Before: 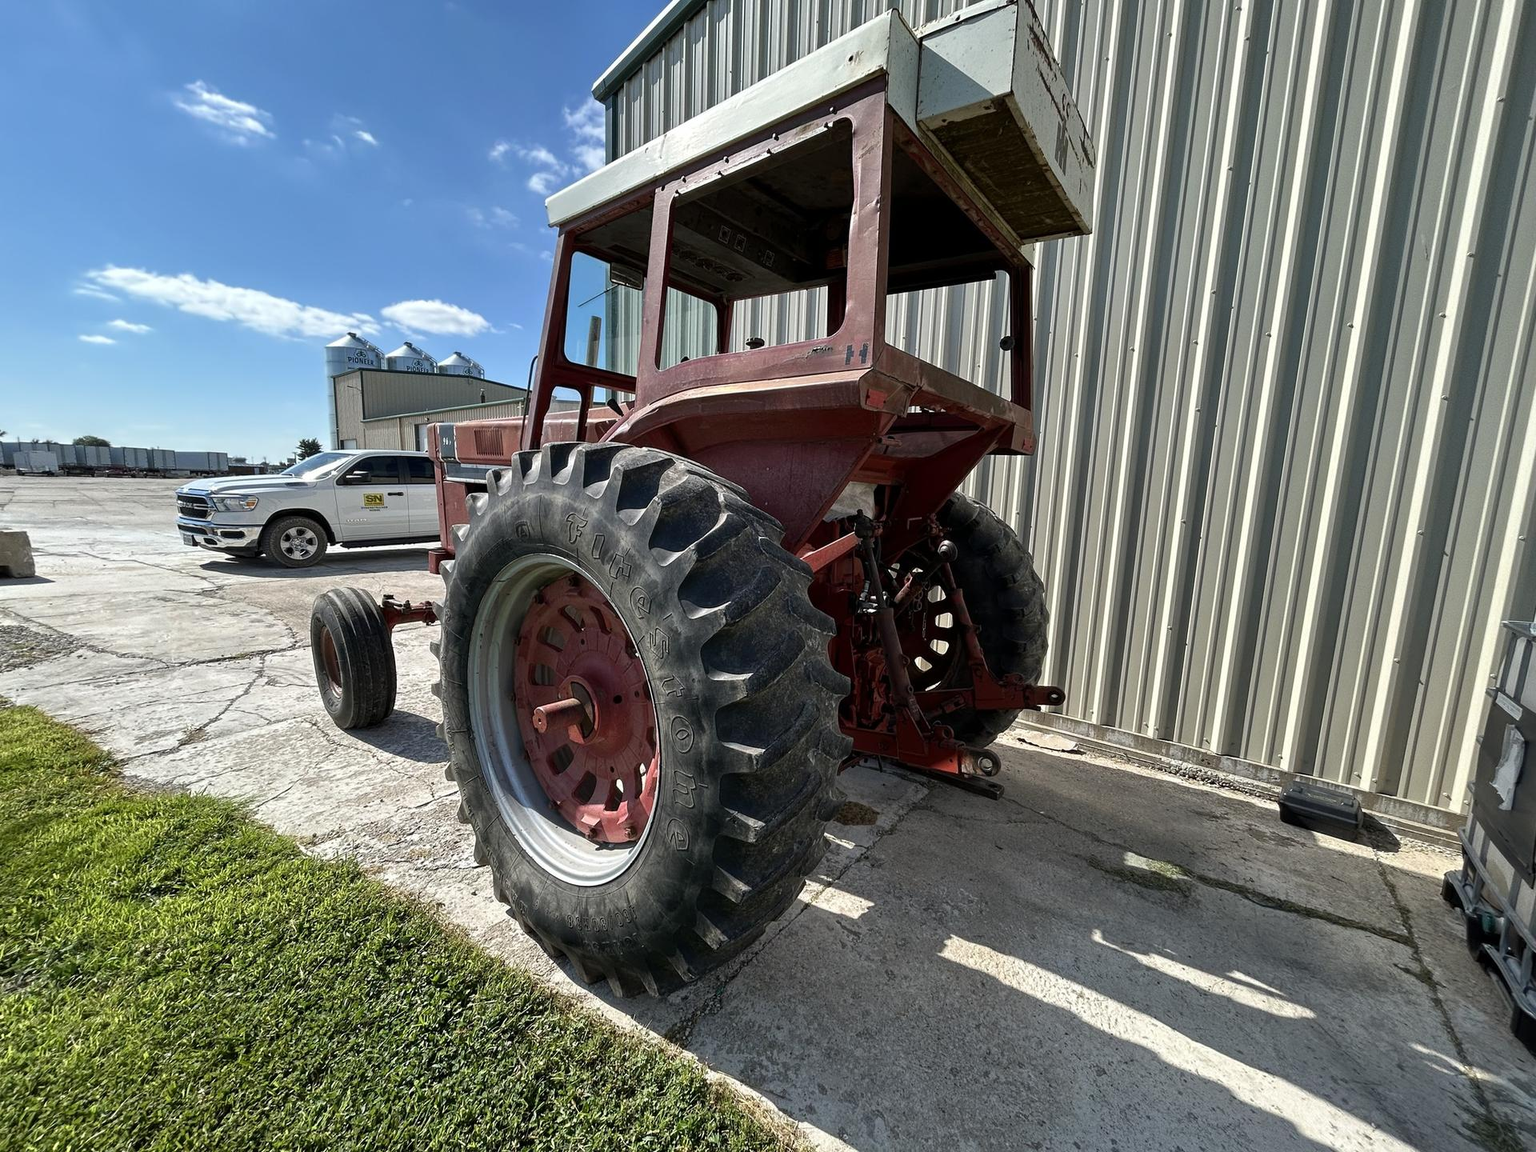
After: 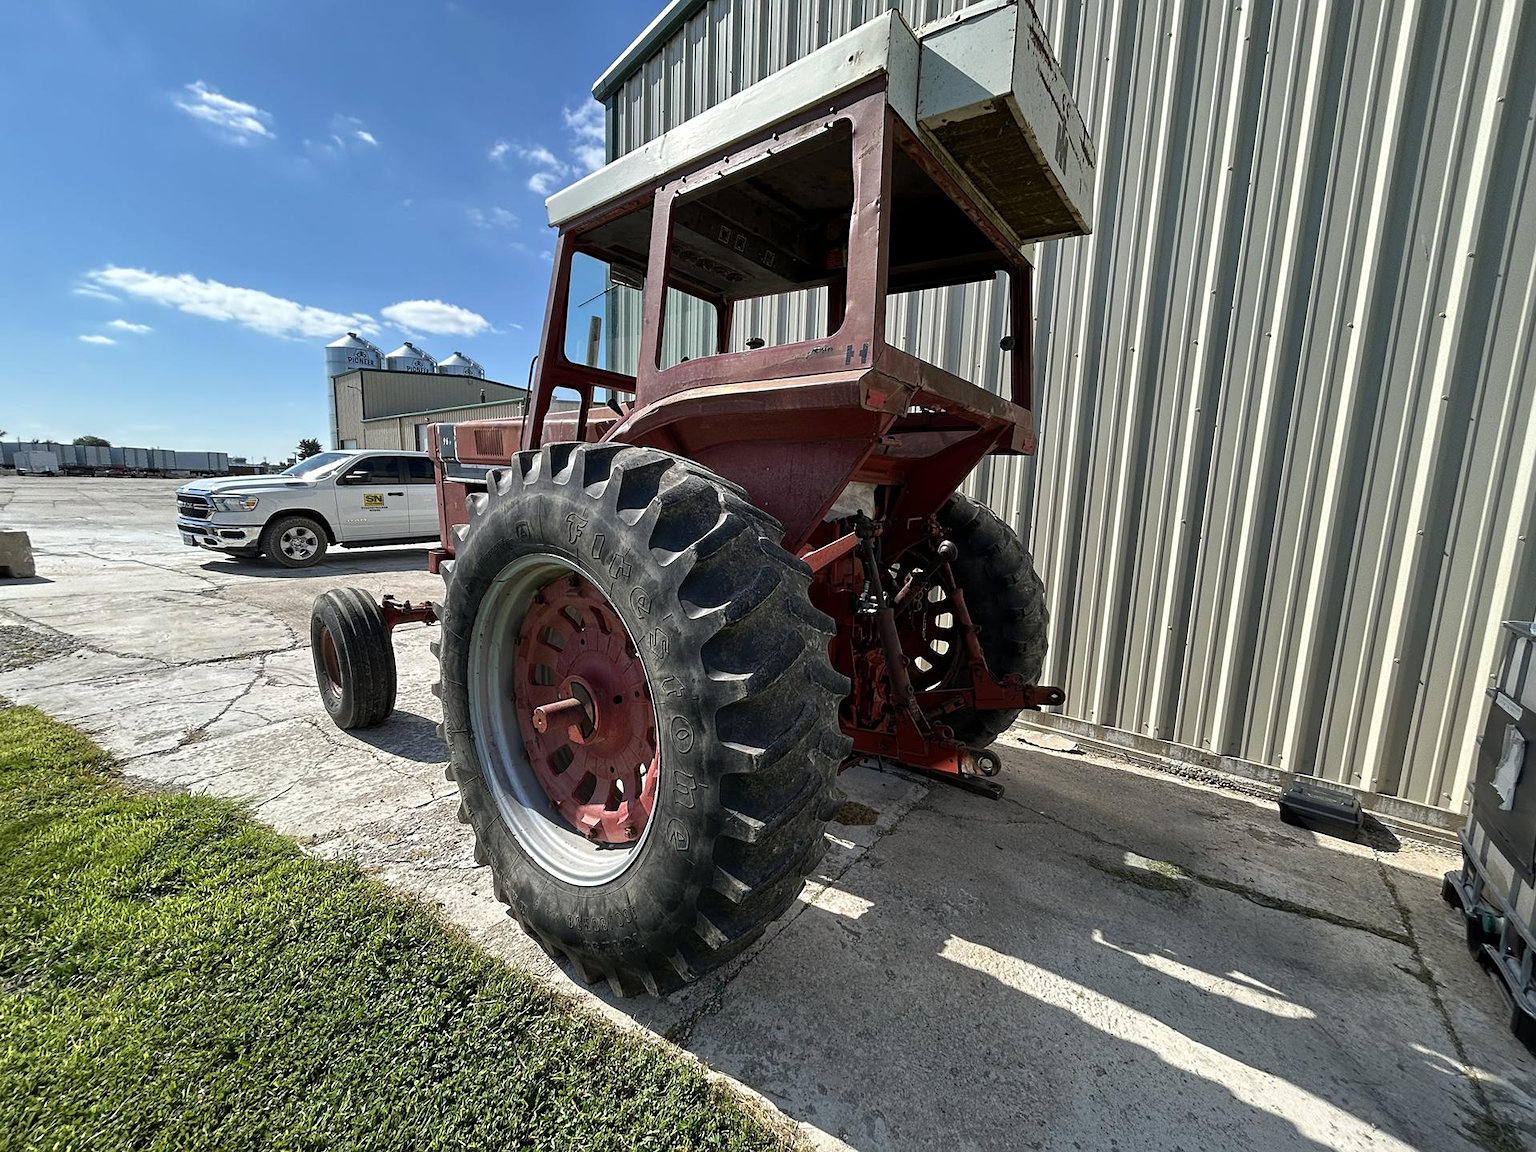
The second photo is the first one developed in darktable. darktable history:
sharpen: amount 0.205
